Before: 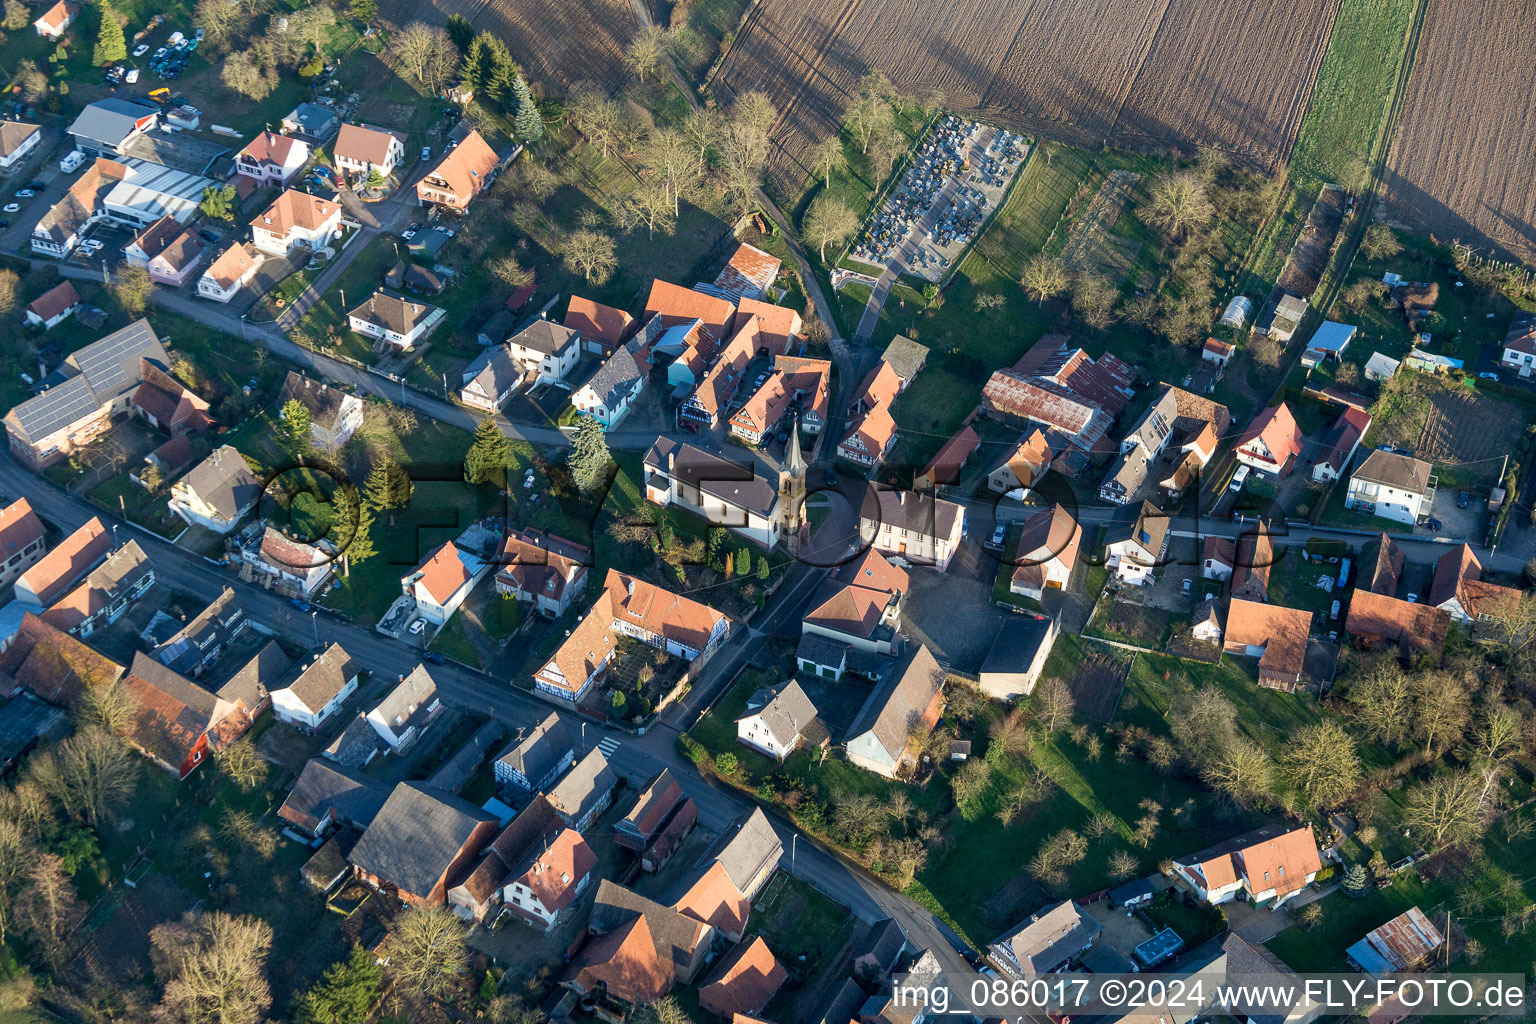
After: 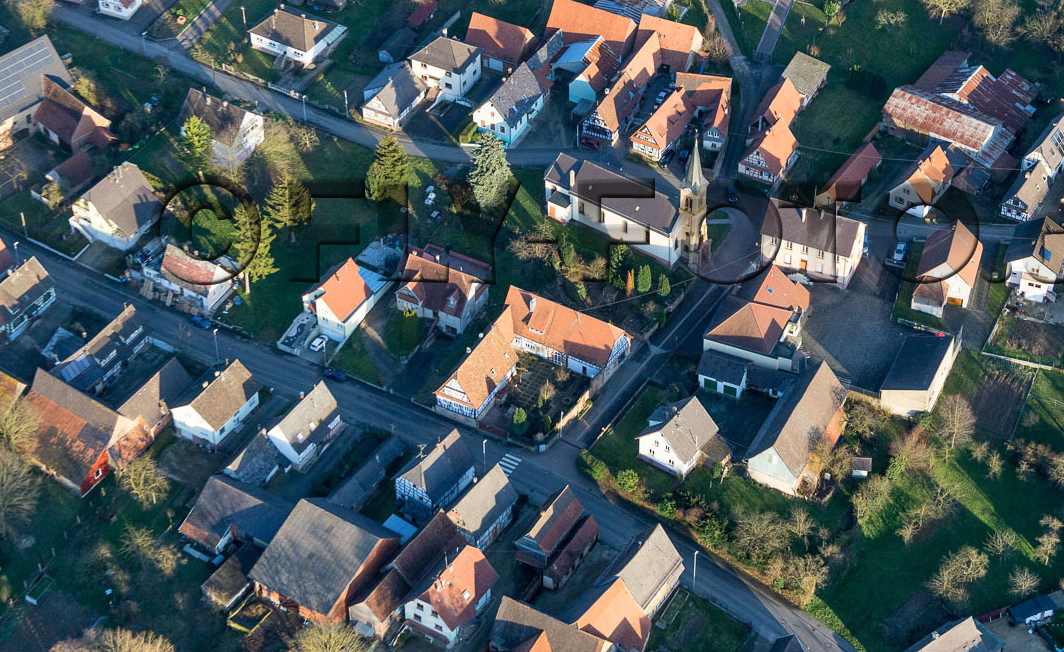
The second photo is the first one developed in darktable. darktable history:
shadows and highlights: soften with gaussian
crop: left 6.488%, top 27.668%, right 24.183%, bottom 8.656%
